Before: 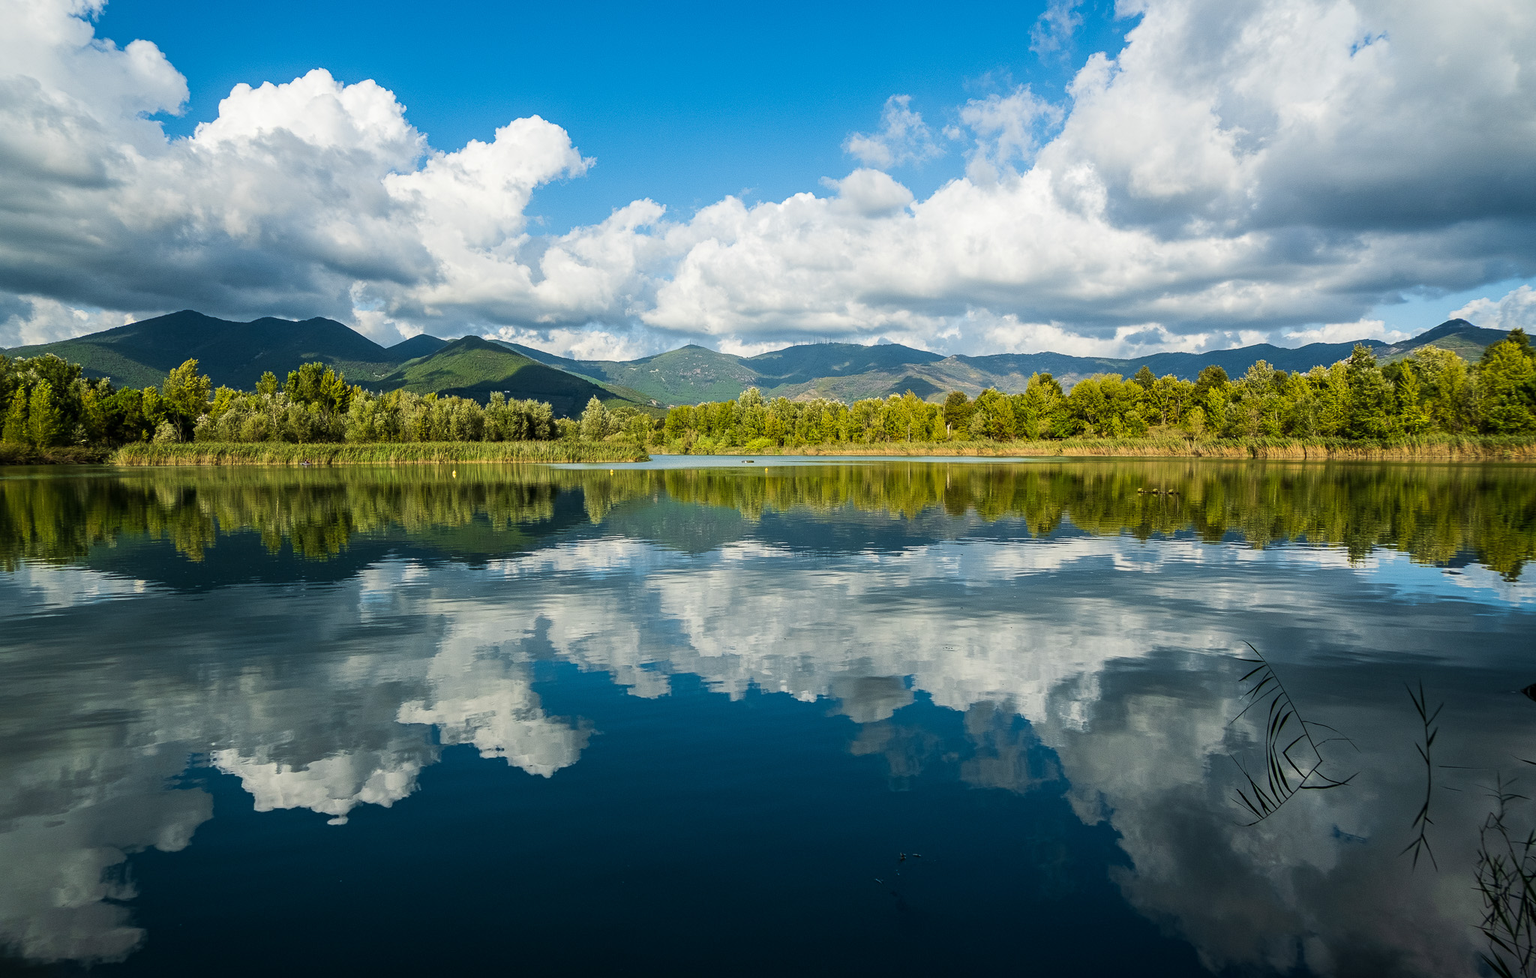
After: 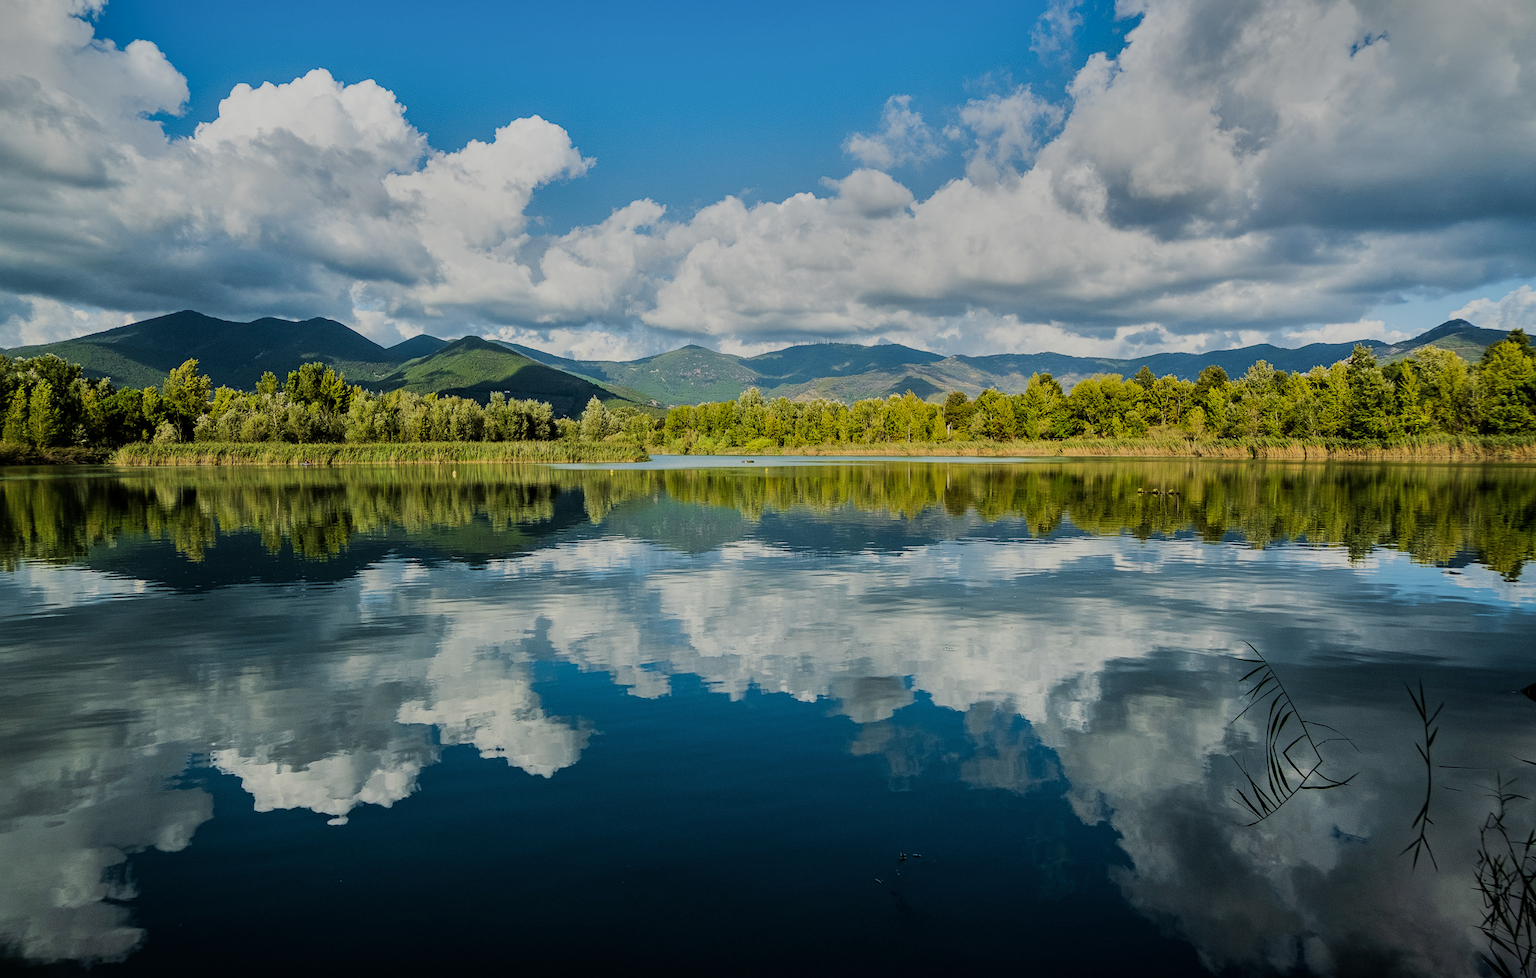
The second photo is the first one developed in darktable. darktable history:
shadows and highlights: shadows 24.37, highlights -78.49, soften with gaussian
filmic rgb: black relative exposure -7.65 EV, white relative exposure 4.56 EV, threshold 3.03 EV, hardness 3.61, contrast 0.986, enable highlight reconstruction true
